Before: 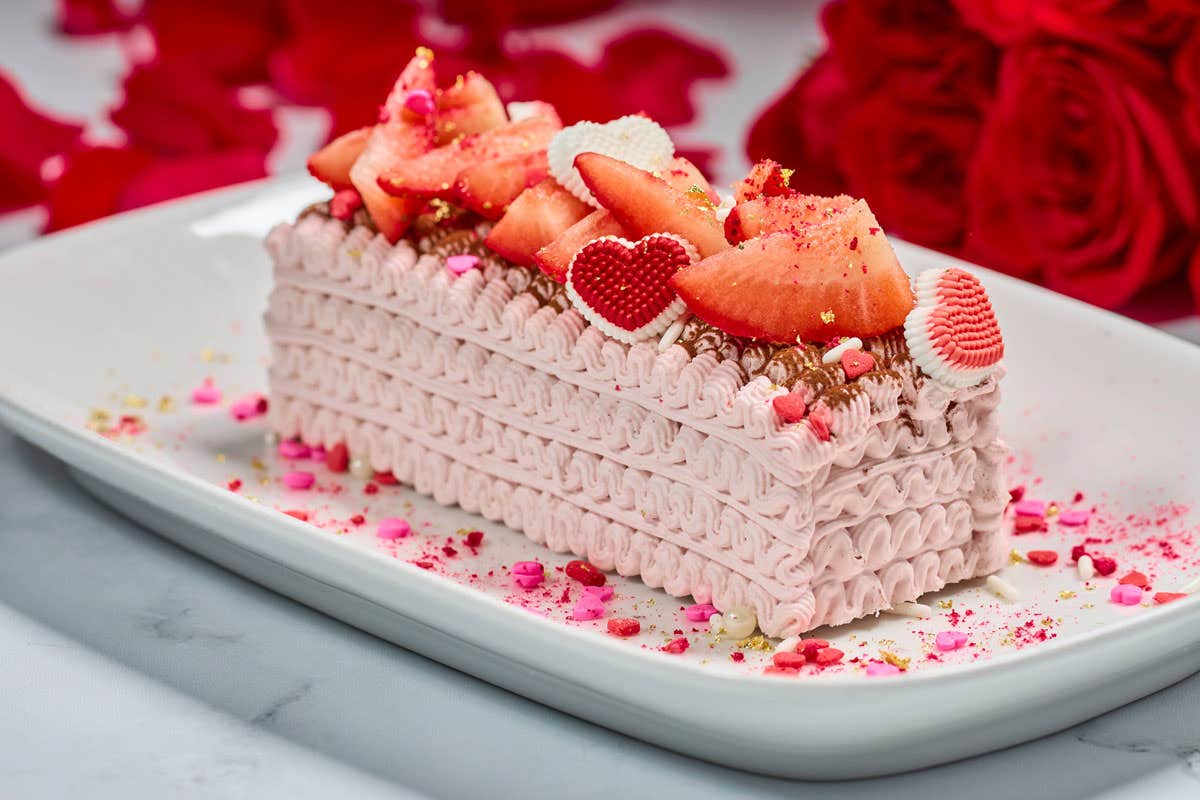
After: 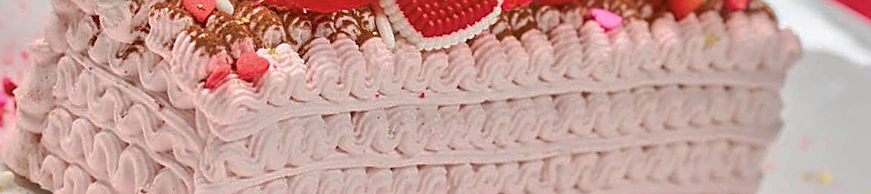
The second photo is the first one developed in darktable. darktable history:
sharpen: on, module defaults
shadows and highlights: on, module defaults
tone curve: curves: ch0 [(0, 0) (0.003, 0.023) (0.011, 0.033) (0.025, 0.057) (0.044, 0.099) (0.069, 0.132) (0.1, 0.155) (0.136, 0.179) (0.177, 0.213) (0.224, 0.255) (0.277, 0.299) (0.335, 0.347) (0.399, 0.407) (0.468, 0.473) (0.543, 0.546) (0.623, 0.619) (0.709, 0.698) (0.801, 0.775) (0.898, 0.871) (1, 1)], preserve colors none
crop and rotate: angle 16.12°, top 30.835%, bottom 35.653%
contrast brightness saturation: contrast 0.15, brightness 0.05
